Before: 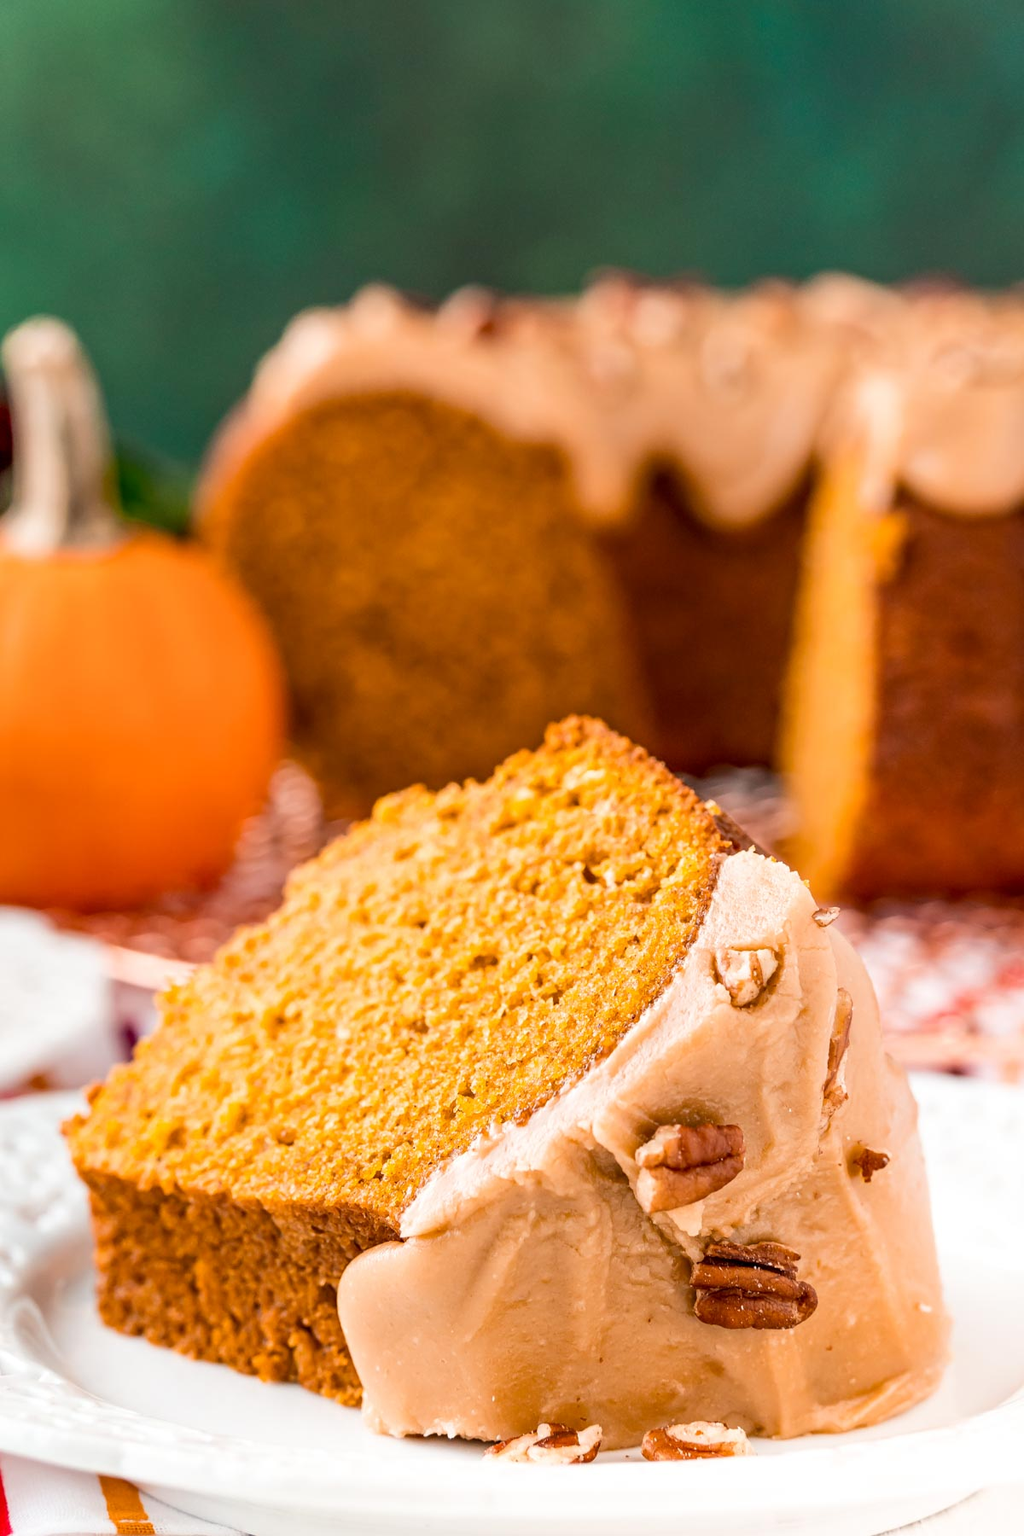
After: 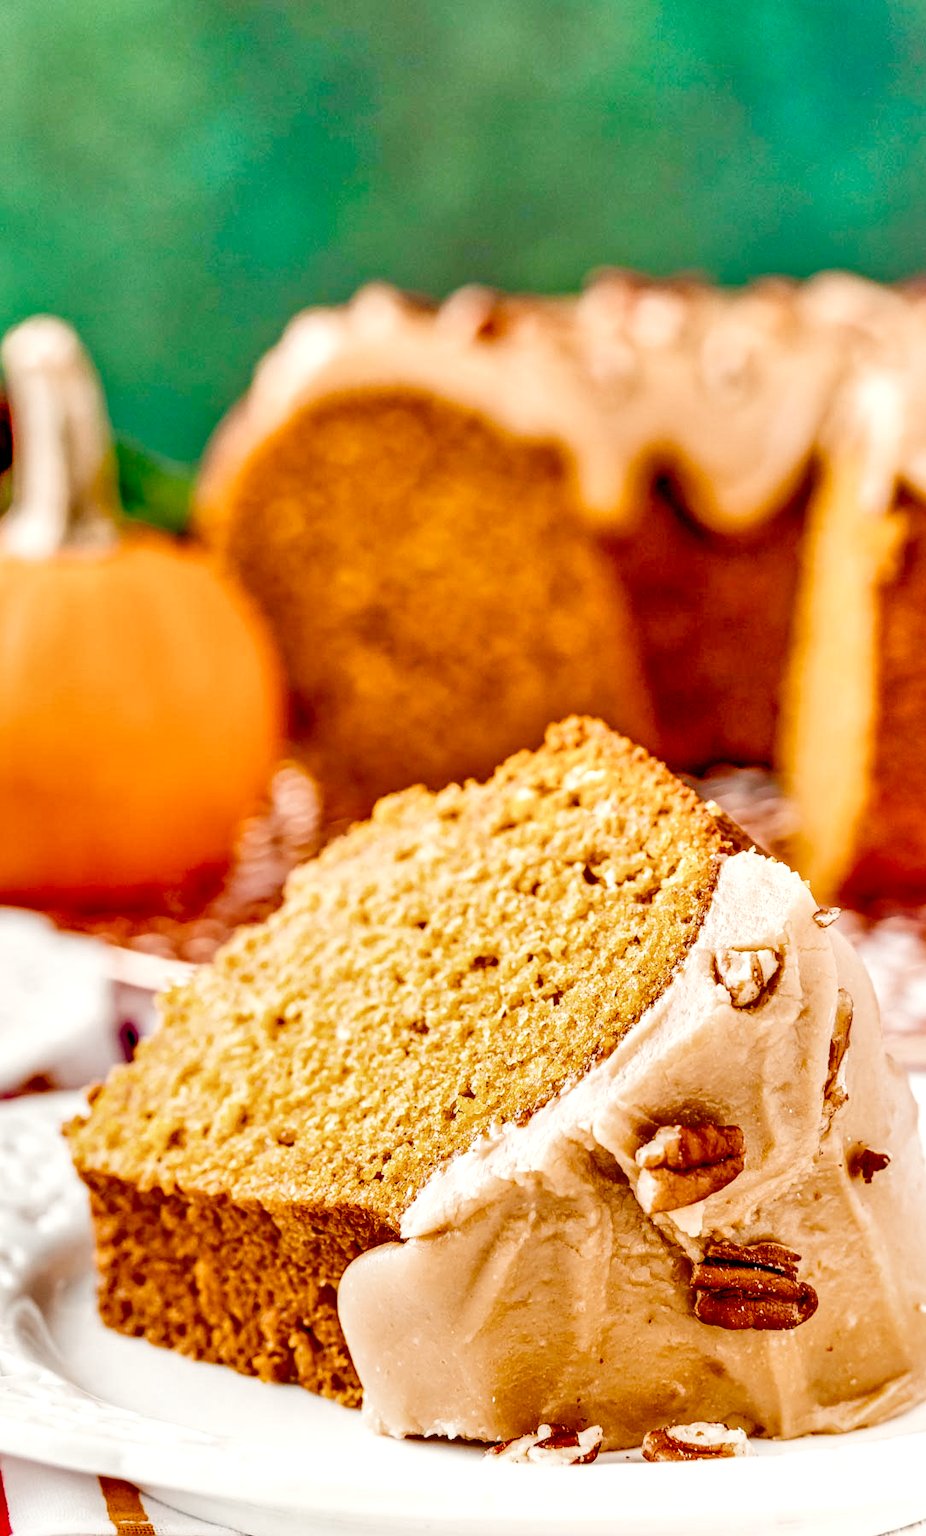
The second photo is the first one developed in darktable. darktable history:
crop: right 9.522%, bottom 0.039%
filmic rgb: black relative exposure -7.65 EV, white relative exposure 4.56 EV, threshold 3.04 EV, hardness 3.61, add noise in highlights 0, preserve chrominance no, color science v3 (2019), use custom middle-gray values true, contrast in highlights soft, enable highlight reconstruction true
levels: mode automatic, levels [0, 0.492, 0.984]
shadows and highlights: soften with gaussian
local contrast: highlights 43%, shadows 62%, detail 136%, midtone range 0.508
color balance rgb: highlights gain › chroma 3.042%, highlights gain › hue 78.12°, linear chroma grading › global chroma 14.574%, perceptual saturation grading › global saturation 20%, perceptual saturation grading › highlights -49.94%, perceptual saturation grading › shadows 24.394%, global vibrance 20%
tone equalizer: -7 EV 0.146 EV, -6 EV 0.583 EV, -5 EV 1.18 EV, -4 EV 1.34 EV, -3 EV 1.13 EV, -2 EV 0.6 EV, -1 EV 0.168 EV
